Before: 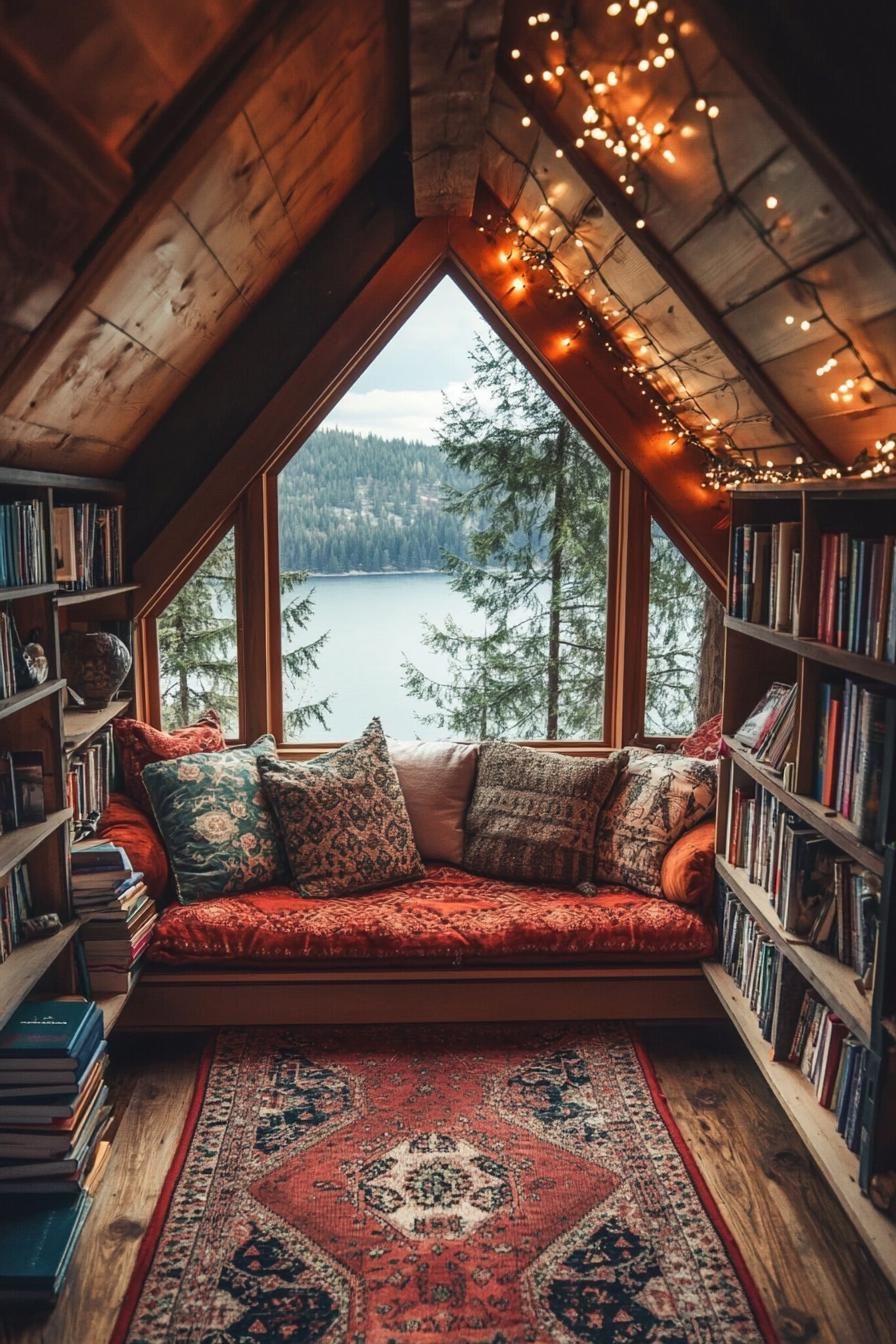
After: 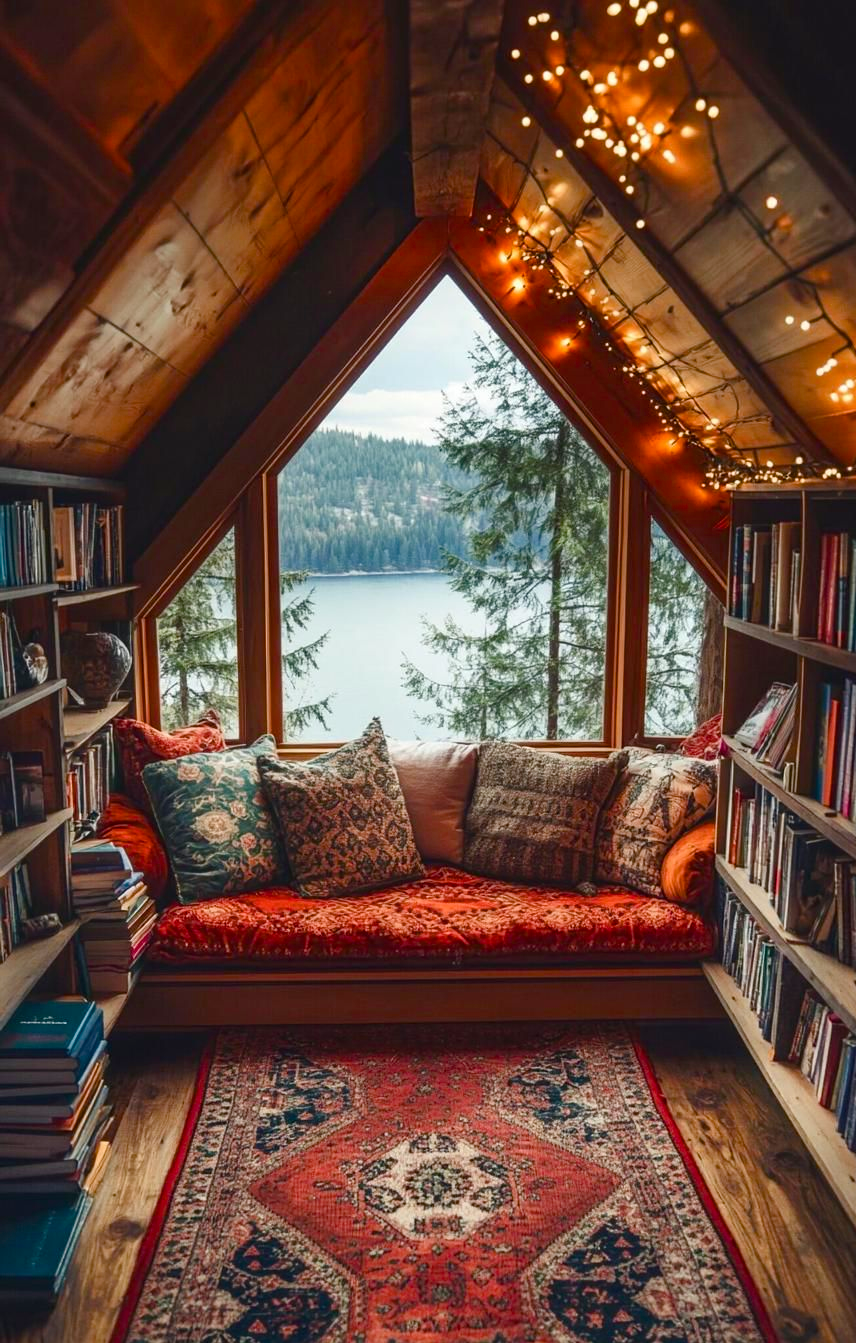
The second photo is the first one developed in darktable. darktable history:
crop: right 4.444%, bottom 0.038%
contrast brightness saturation: contrast 0.048
color balance rgb: linear chroma grading › global chroma 14.953%, perceptual saturation grading › global saturation 20%, perceptual saturation grading › highlights -25.468%, perceptual saturation grading › shadows 24.268%
